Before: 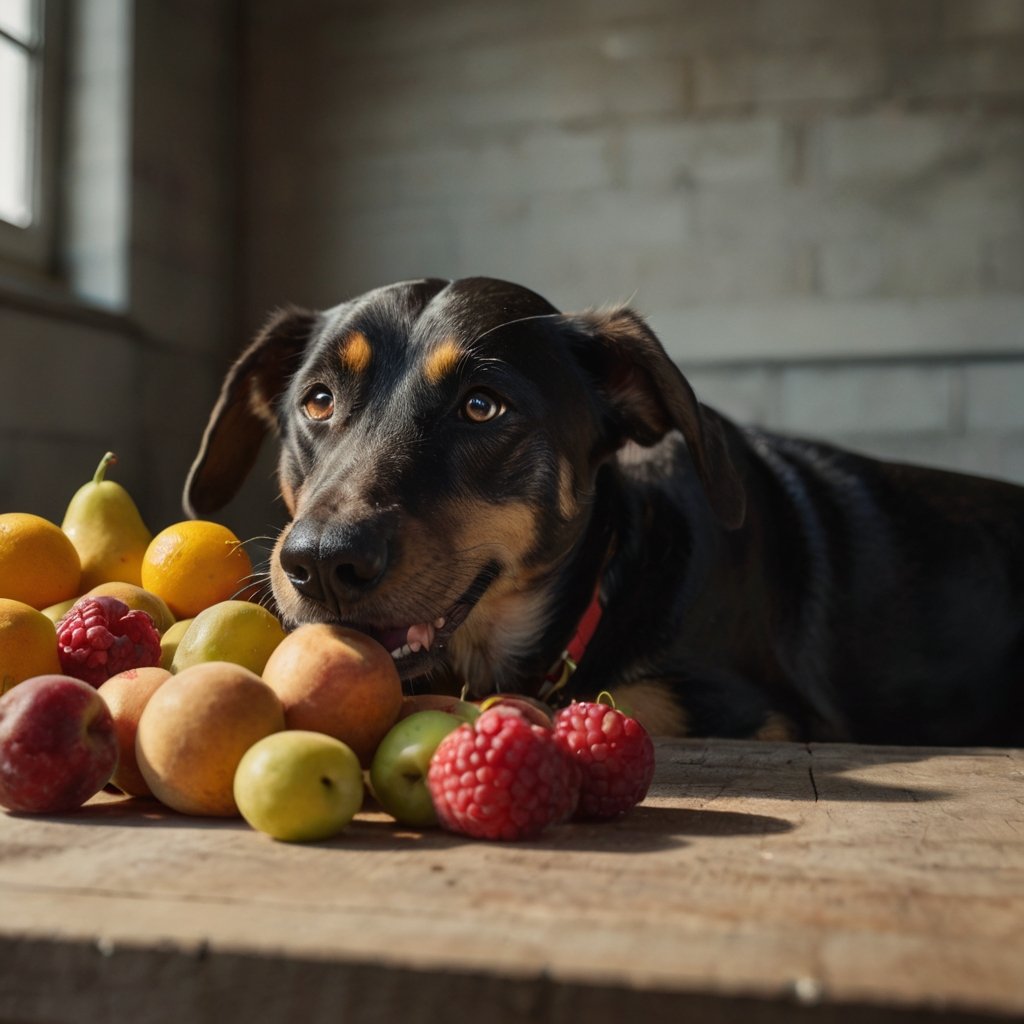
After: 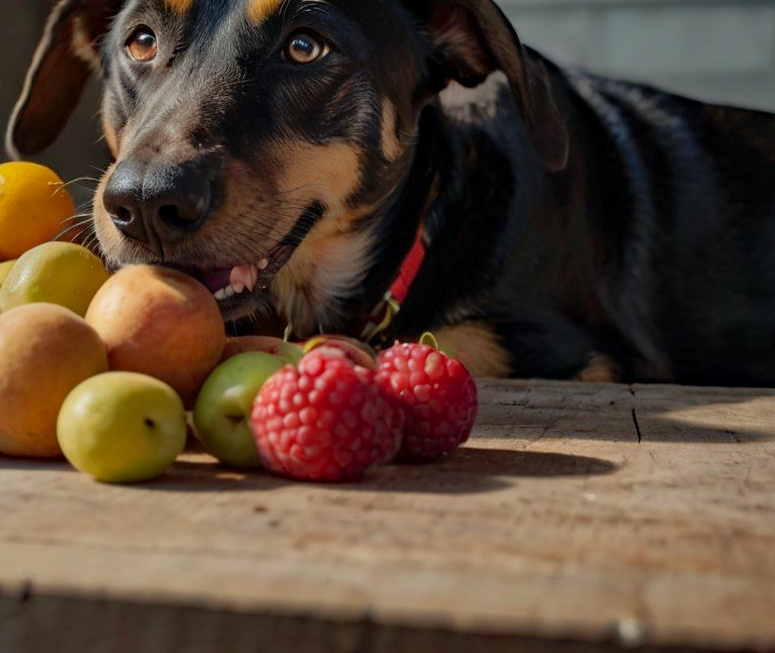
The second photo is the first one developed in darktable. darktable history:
haze removal: compatibility mode true, adaptive false
shadows and highlights: on, module defaults
exposure: black level correction 0.002, exposure -0.1 EV, compensate highlight preservation false
crop and rotate: left 17.299%, top 35.115%, right 7.015%, bottom 1.024%
